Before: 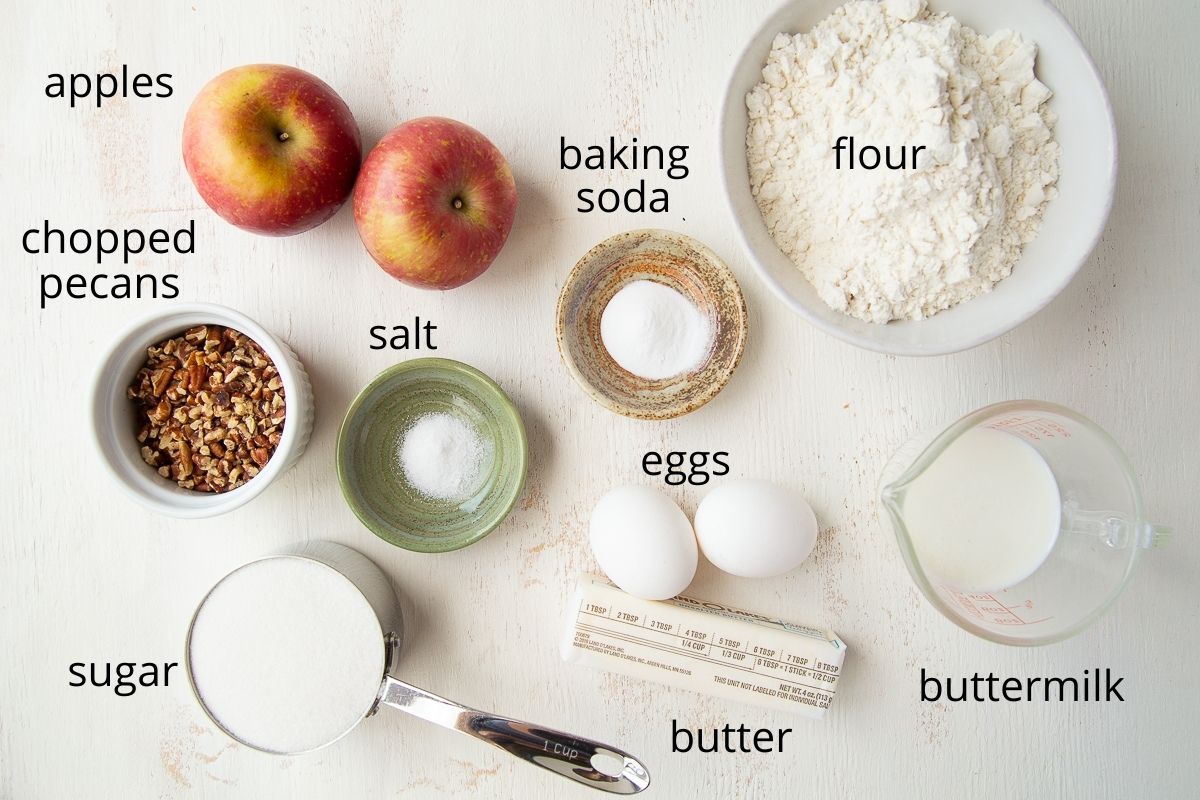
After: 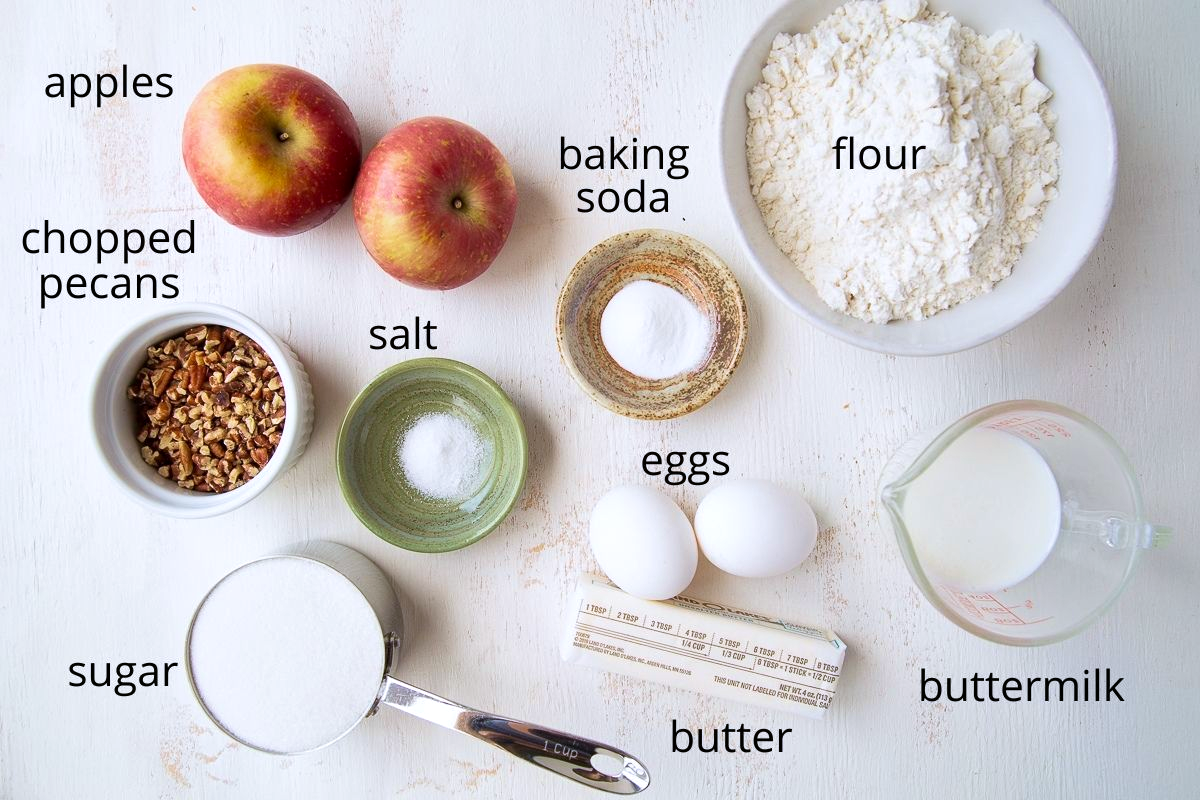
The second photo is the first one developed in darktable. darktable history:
white balance: red 0.984, blue 1.059
local contrast: mode bilateral grid, contrast 20, coarseness 50, detail 120%, midtone range 0.2
velvia: on, module defaults
